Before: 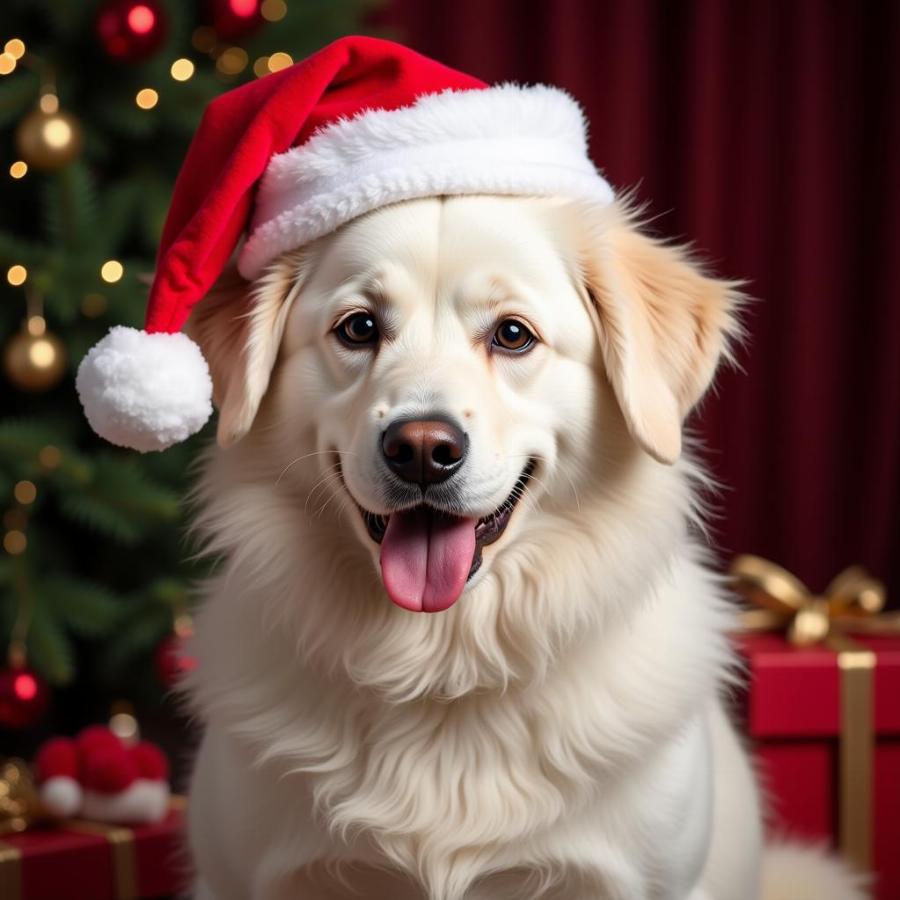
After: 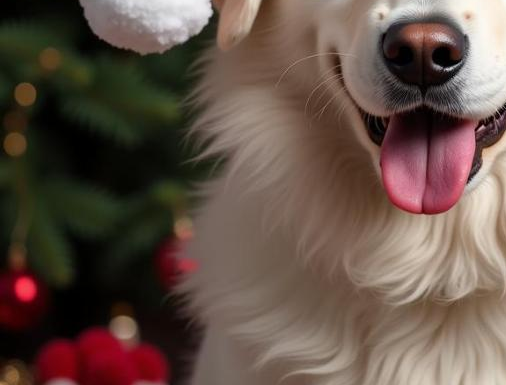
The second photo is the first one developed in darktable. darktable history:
crop: top 44.319%, right 43.692%, bottom 12.873%
